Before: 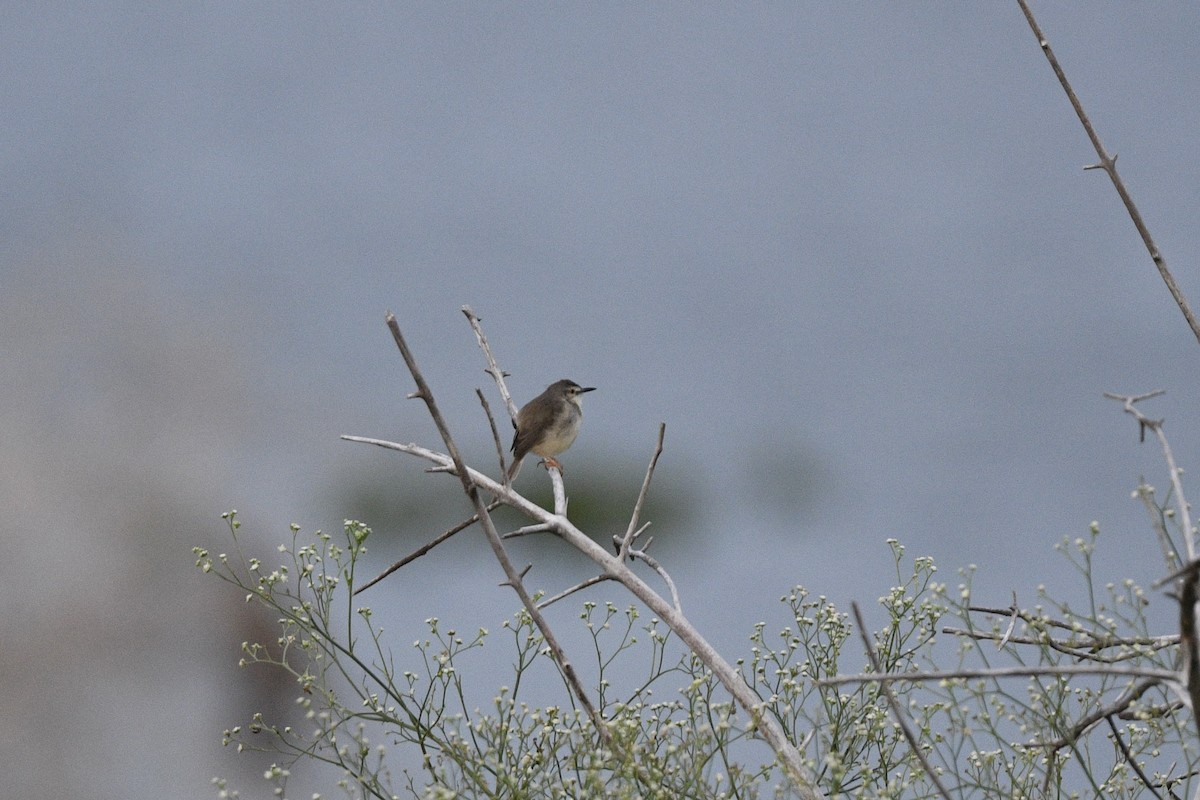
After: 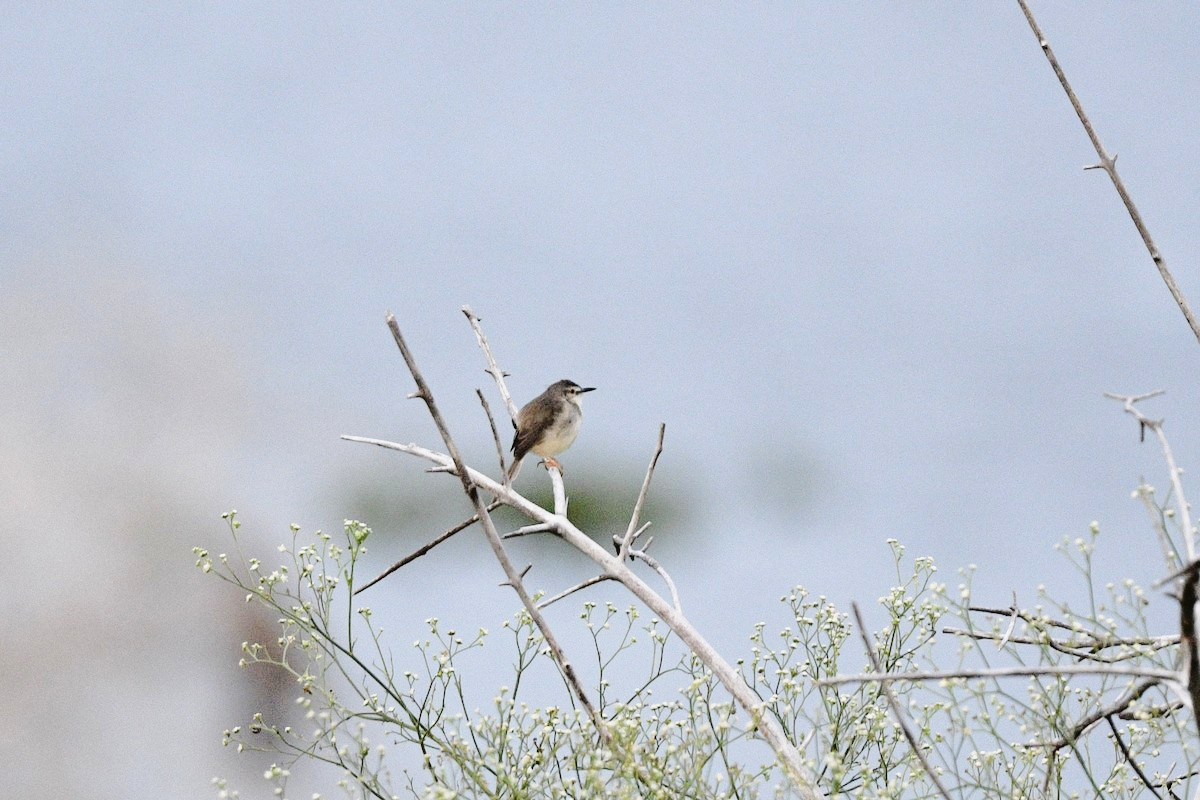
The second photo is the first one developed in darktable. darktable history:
tone curve: curves: ch0 [(0, 0) (0.003, 0.001) (0.011, 0.004) (0.025, 0.013) (0.044, 0.022) (0.069, 0.035) (0.1, 0.053) (0.136, 0.088) (0.177, 0.149) (0.224, 0.213) (0.277, 0.293) (0.335, 0.381) (0.399, 0.463) (0.468, 0.546) (0.543, 0.616) (0.623, 0.693) (0.709, 0.766) (0.801, 0.843) (0.898, 0.921) (1, 1)], color space Lab, independent channels, preserve colors none
base curve: curves: ch0 [(0, 0) (0.028, 0.03) (0.121, 0.232) (0.46, 0.748) (0.859, 0.968) (1, 1)], preserve colors none
